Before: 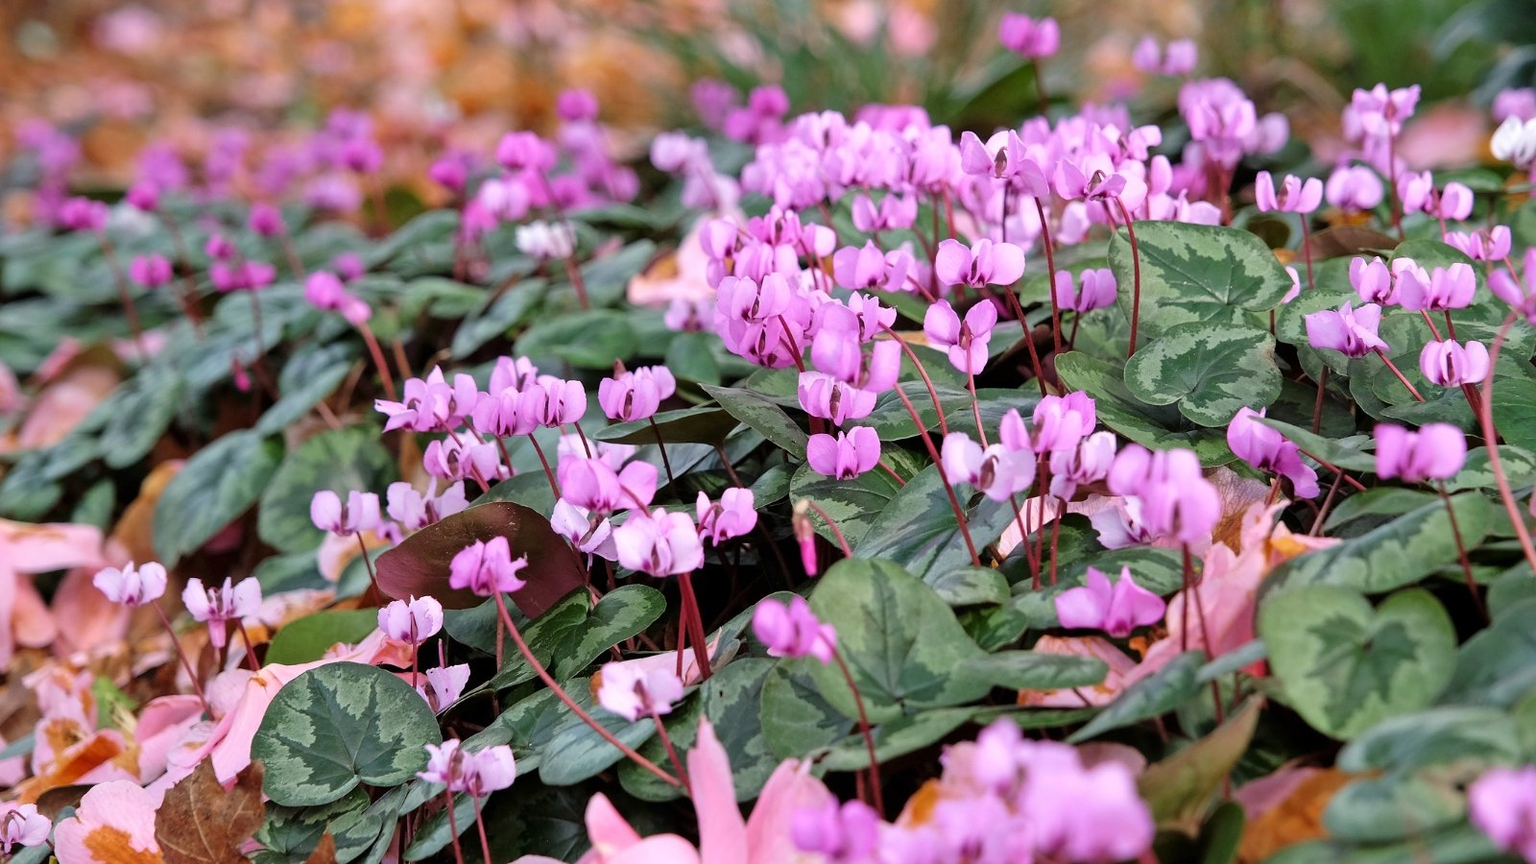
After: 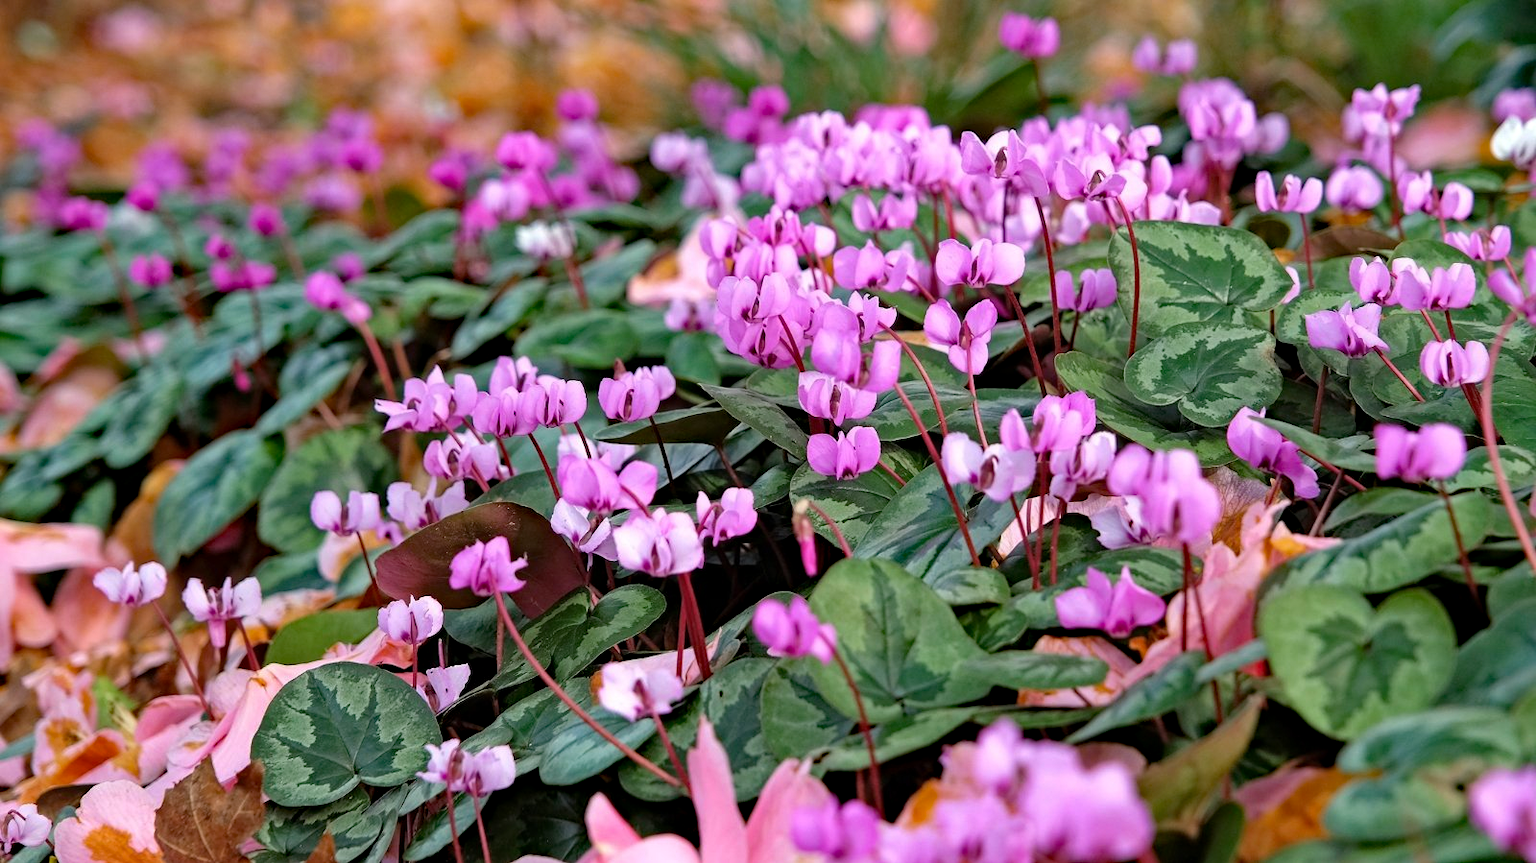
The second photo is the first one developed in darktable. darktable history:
haze removal: strength 0.4, distance 0.22, compatibility mode true, adaptive false
crop: bottom 0.071%
